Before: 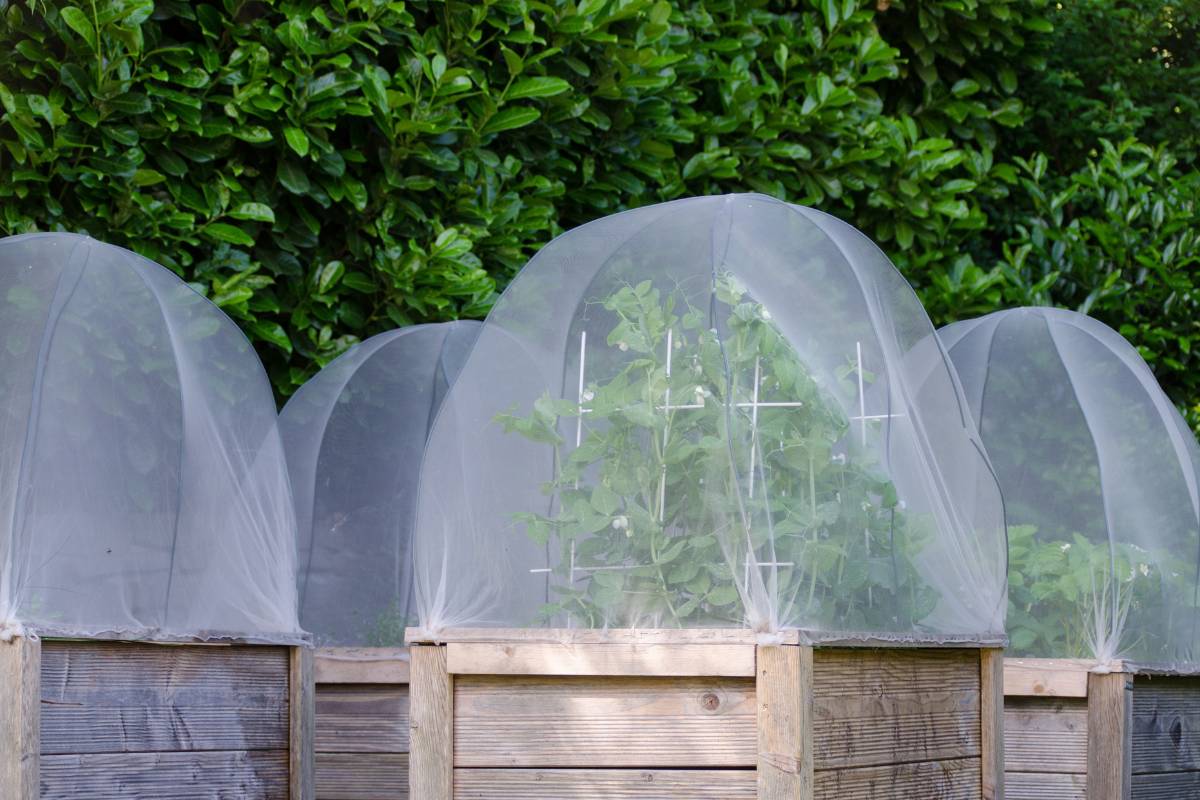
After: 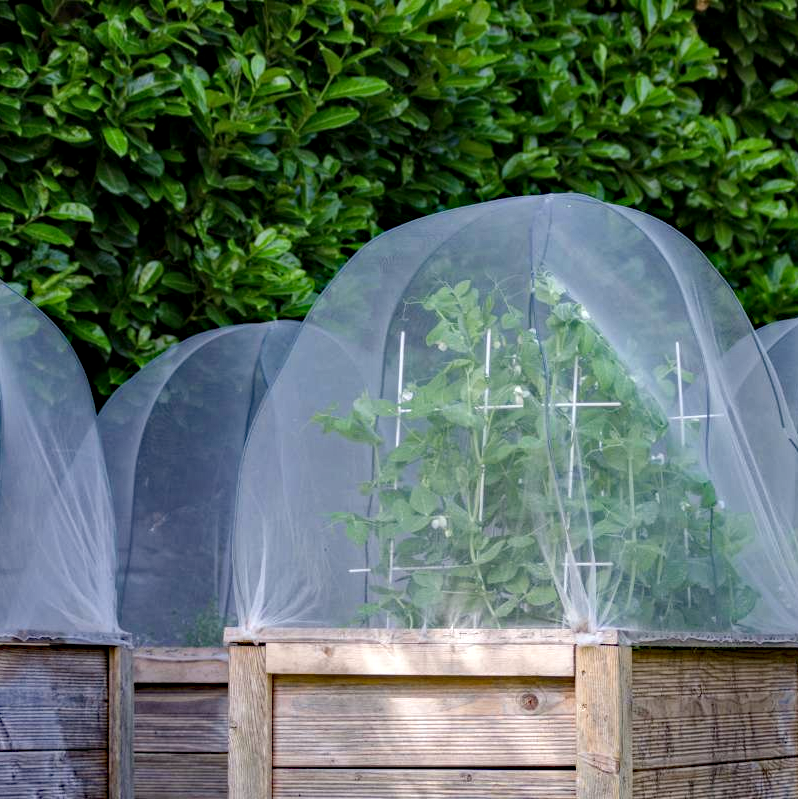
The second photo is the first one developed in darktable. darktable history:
haze removal: strength 0.4, distance 0.219, compatibility mode true, adaptive false
crop and rotate: left 15.122%, right 18.33%
local contrast: on, module defaults
